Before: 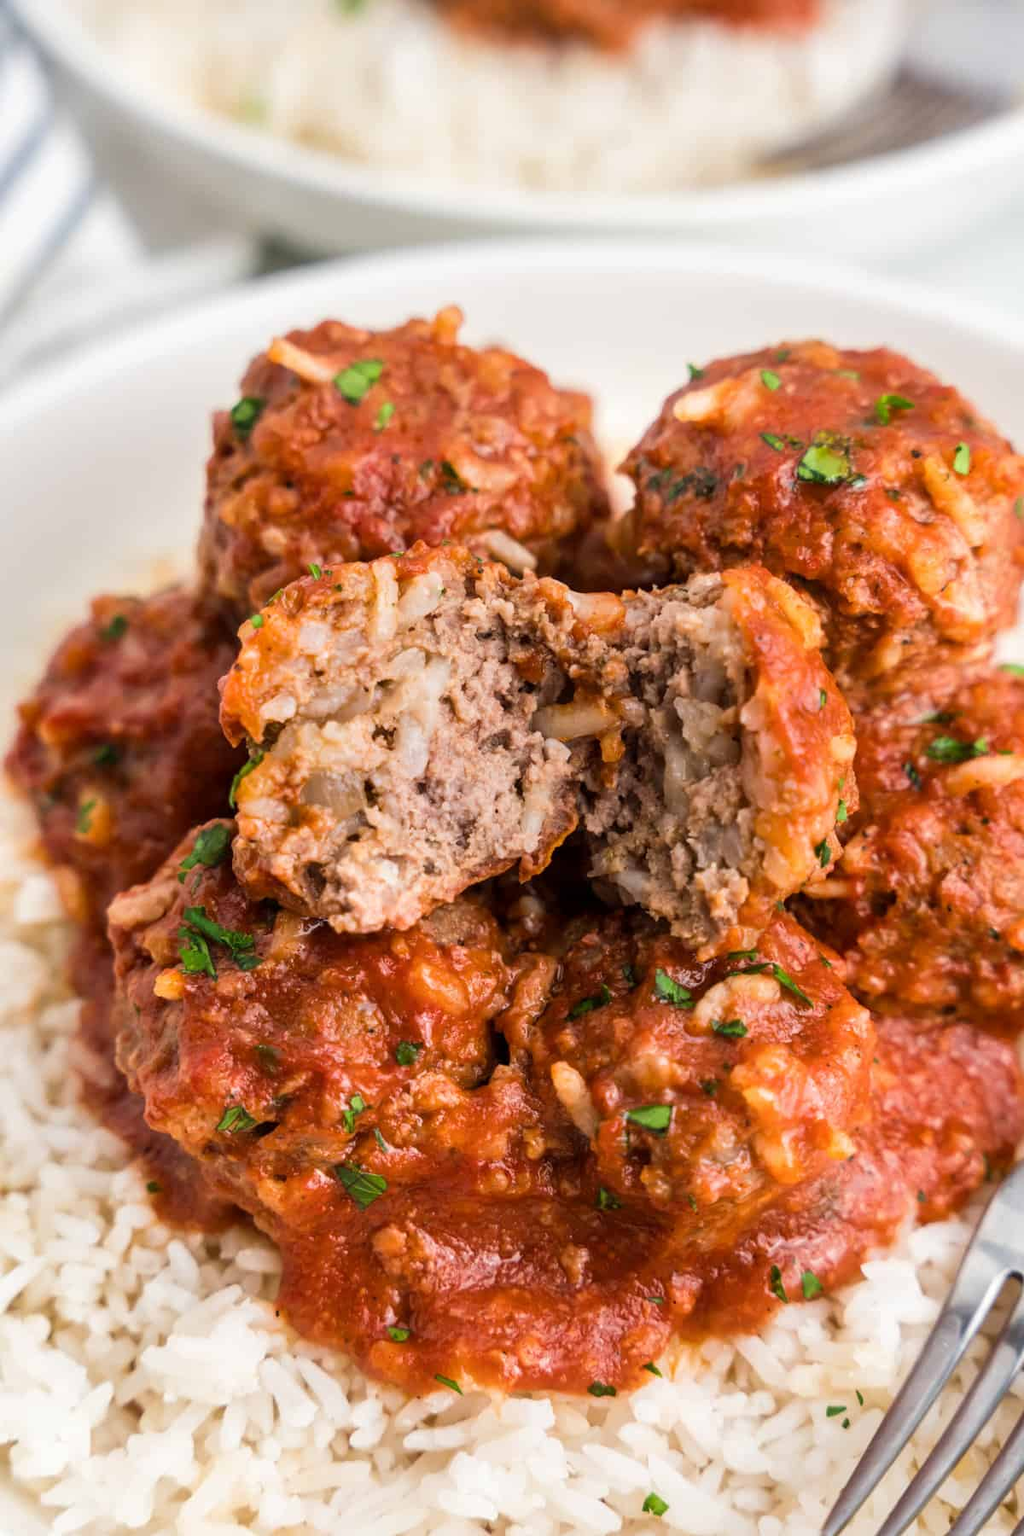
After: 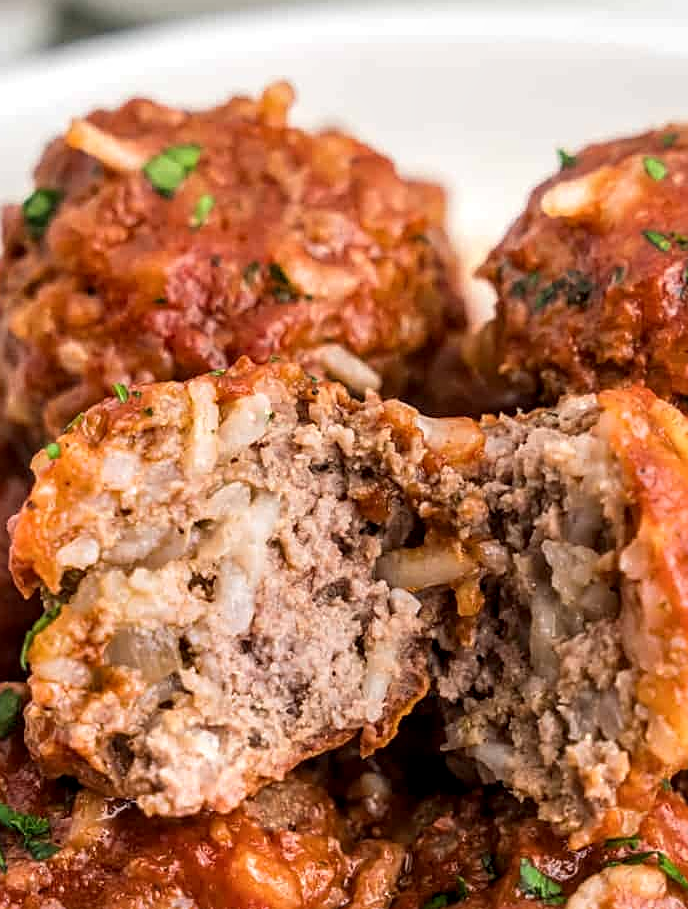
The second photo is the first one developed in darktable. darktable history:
crop: left 20.702%, top 15.419%, right 21.952%, bottom 34.061%
sharpen: on, module defaults
local contrast: detail 130%
contrast brightness saturation: saturation -0.021
